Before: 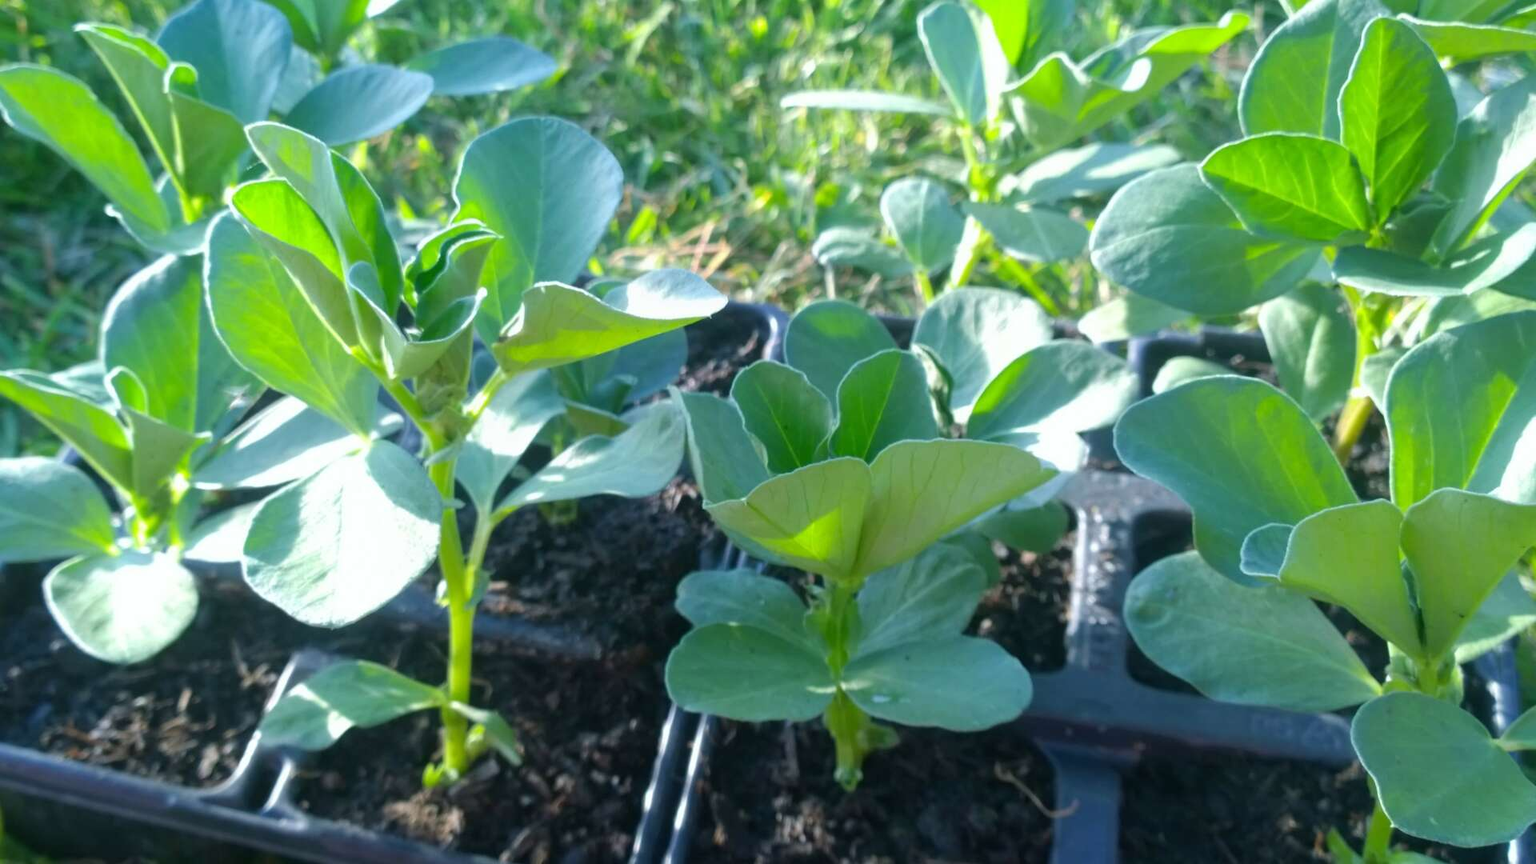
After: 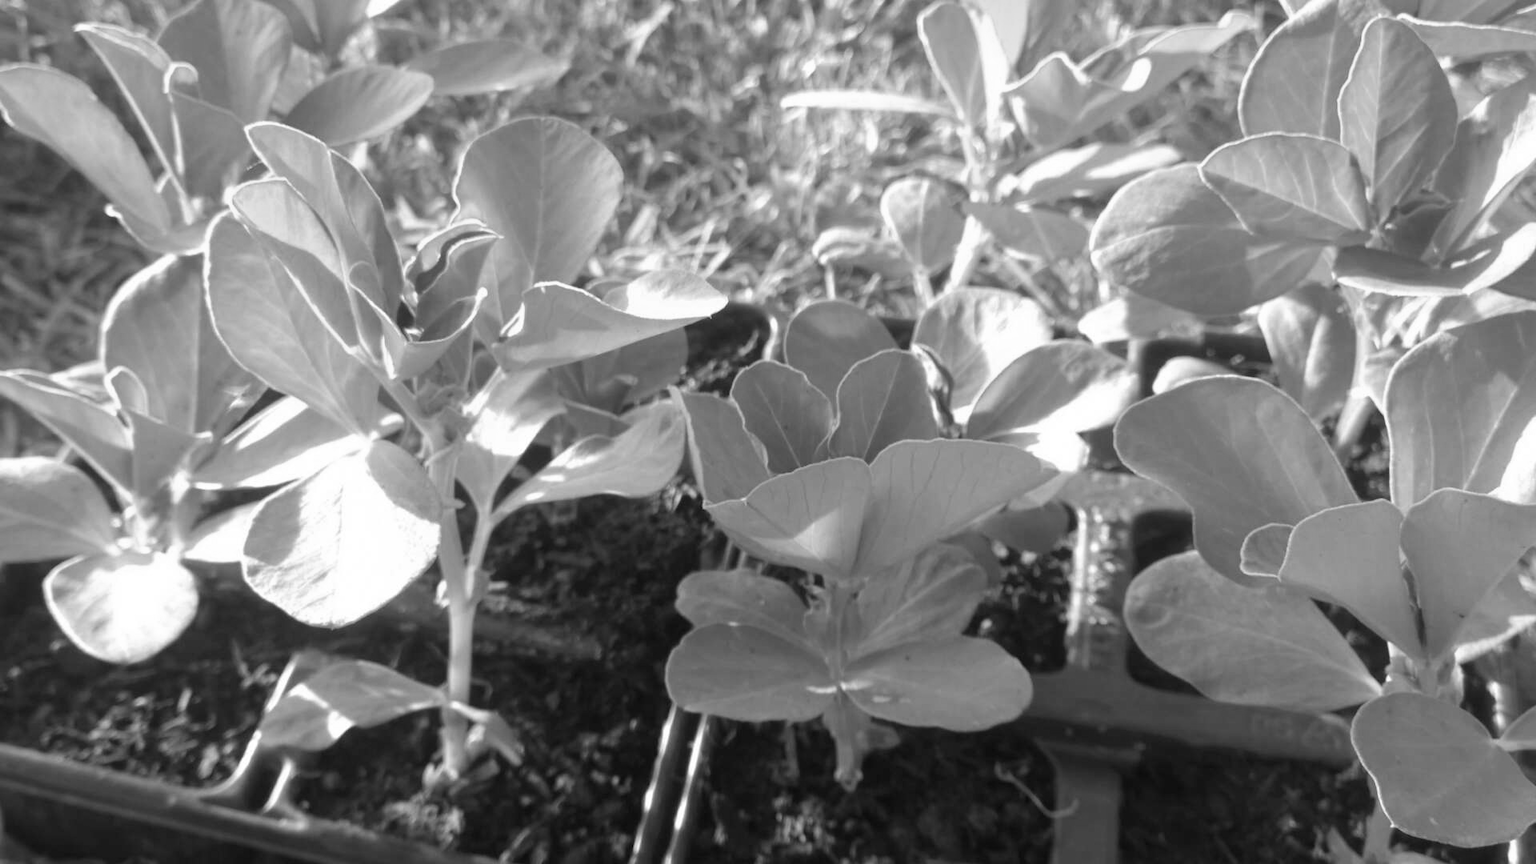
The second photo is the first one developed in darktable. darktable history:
white balance: red 1.009, blue 1.027
color zones: curves: ch1 [(0.309, 0.524) (0.41, 0.329) (0.508, 0.509)]; ch2 [(0.25, 0.457) (0.75, 0.5)]
monochrome: on, module defaults
